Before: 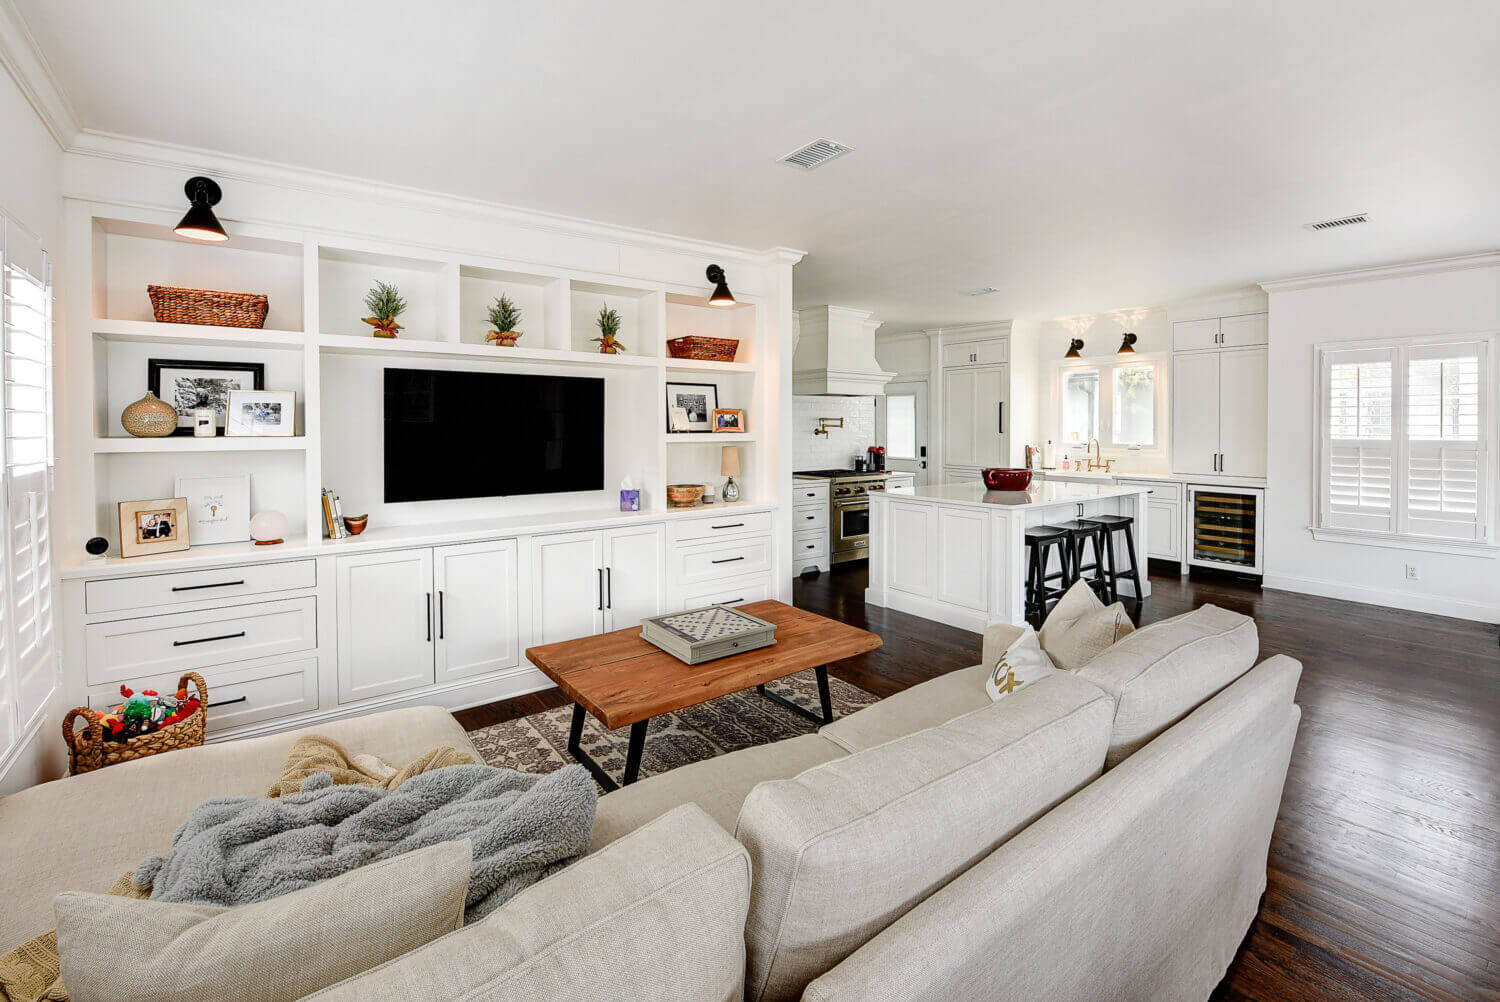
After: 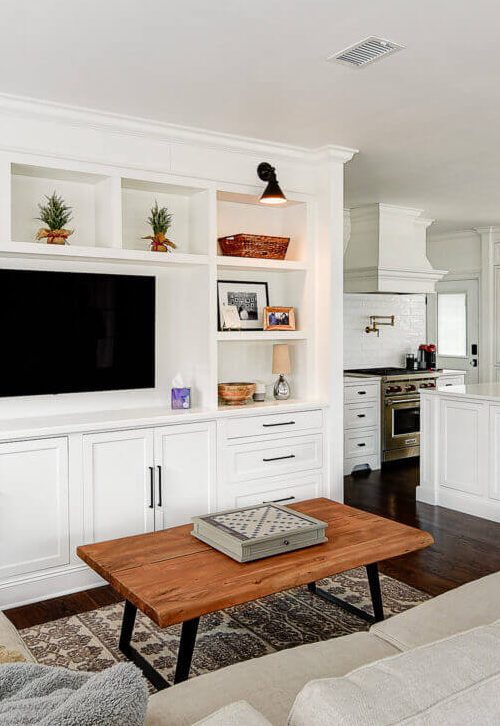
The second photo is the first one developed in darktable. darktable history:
tone equalizer: edges refinement/feathering 500, mask exposure compensation -1.57 EV, preserve details no
crop and rotate: left 29.954%, top 10.196%, right 36.679%, bottom 17.321%
